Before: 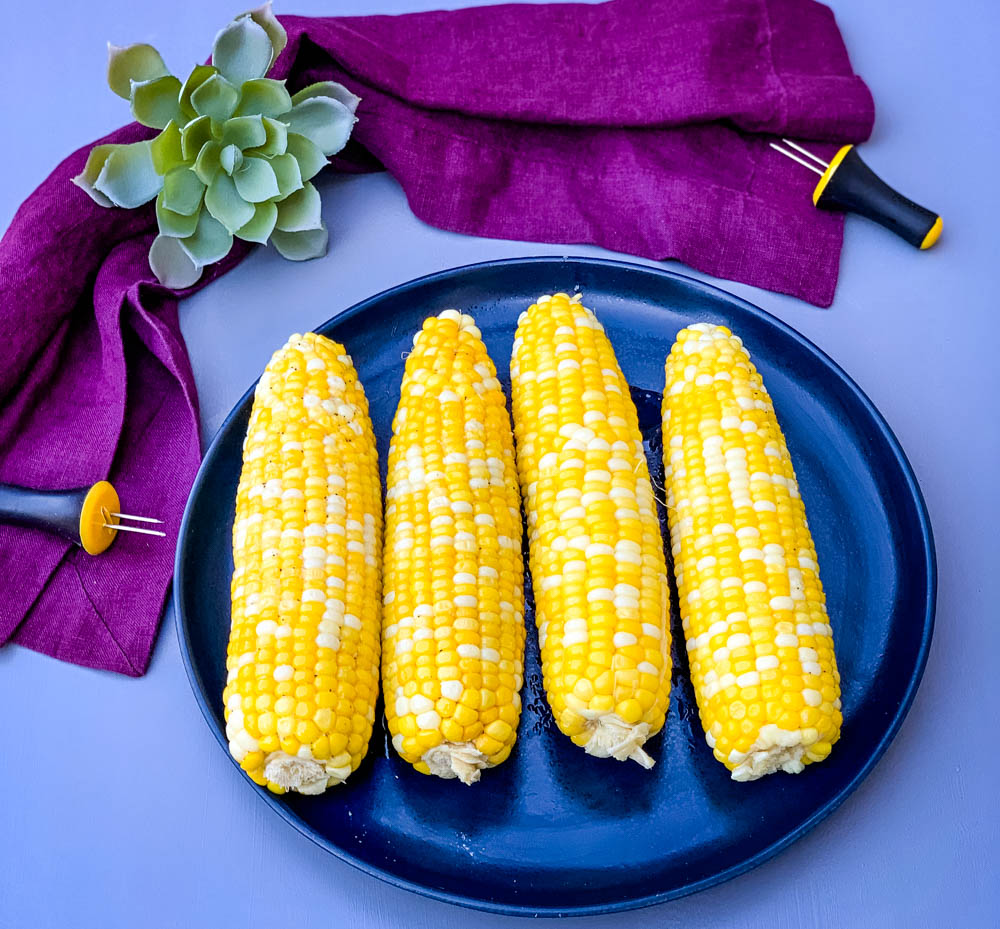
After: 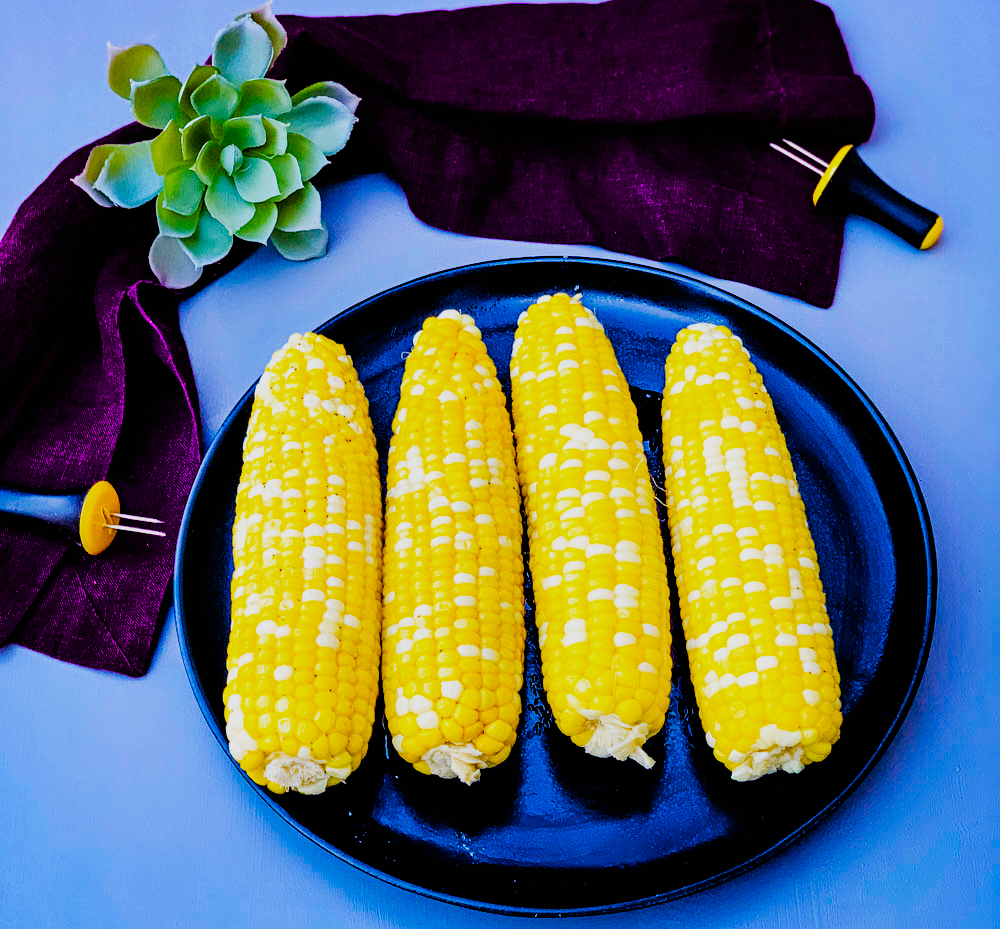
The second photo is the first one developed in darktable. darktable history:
color balance rgb: global offset › luminance 0.281%, perceptual saturation grading › global saturation 36.18%, global vibrance 41.057%
filmic rgb: black relative exposure -5.09 EV, white relative exposure 3.99 EV, hardness 2.89, contrast 1.298, add noise in highlights 0.001, preserve chrominance no, color science v3 (2019), use custom middle-gray values true, contrast in highlights soft
